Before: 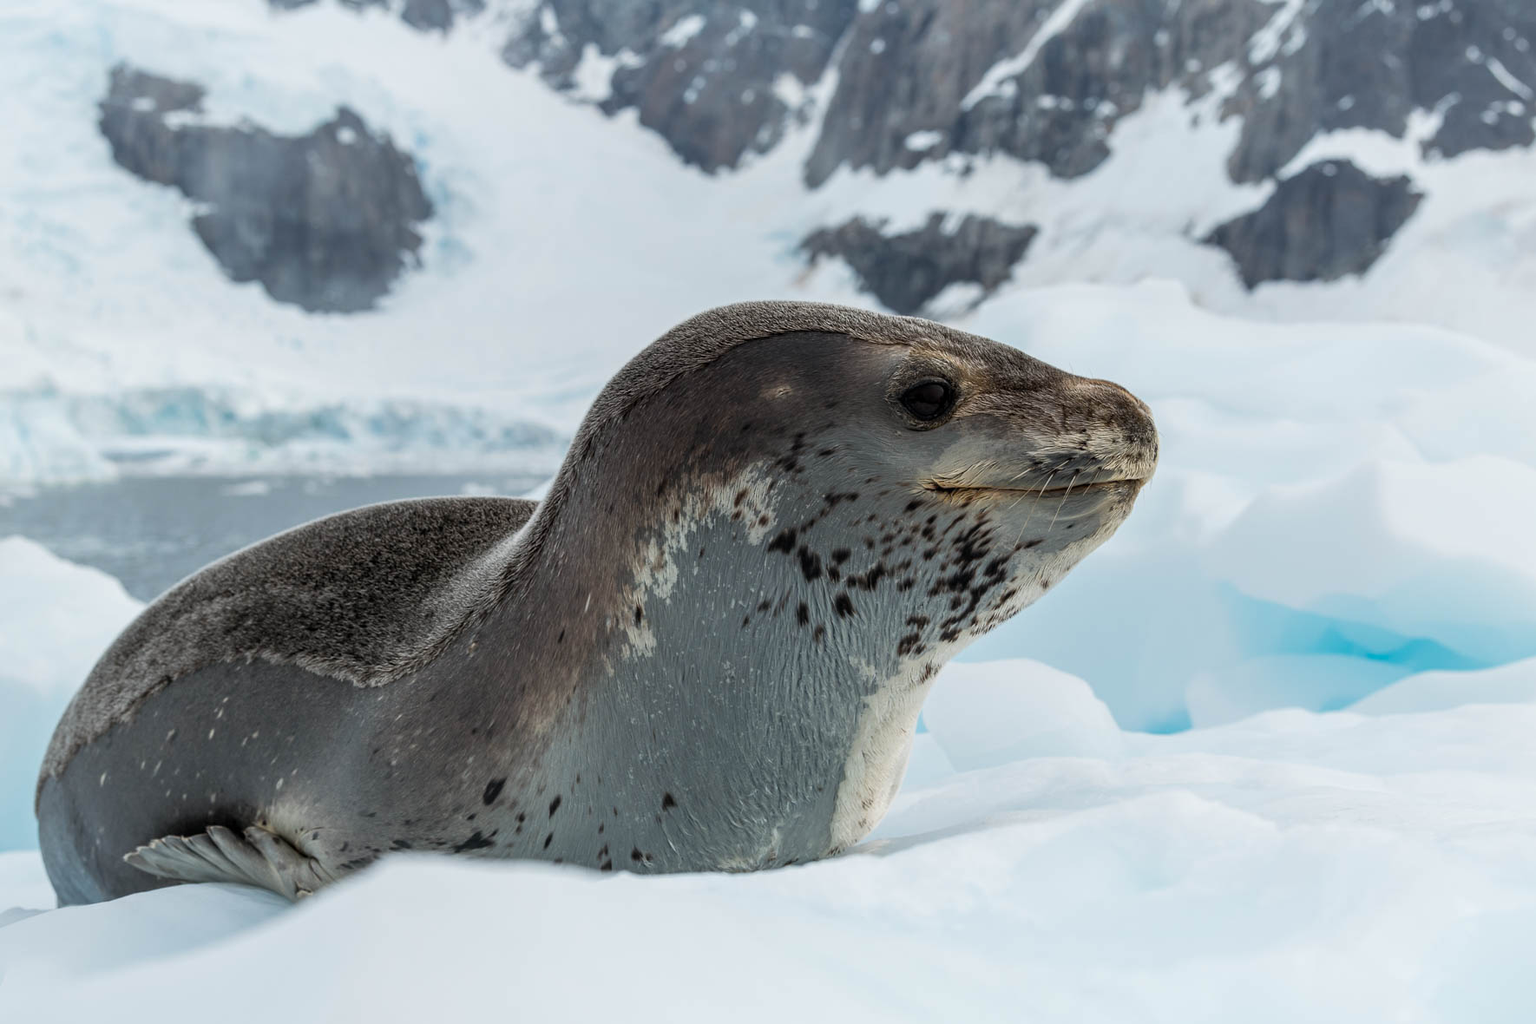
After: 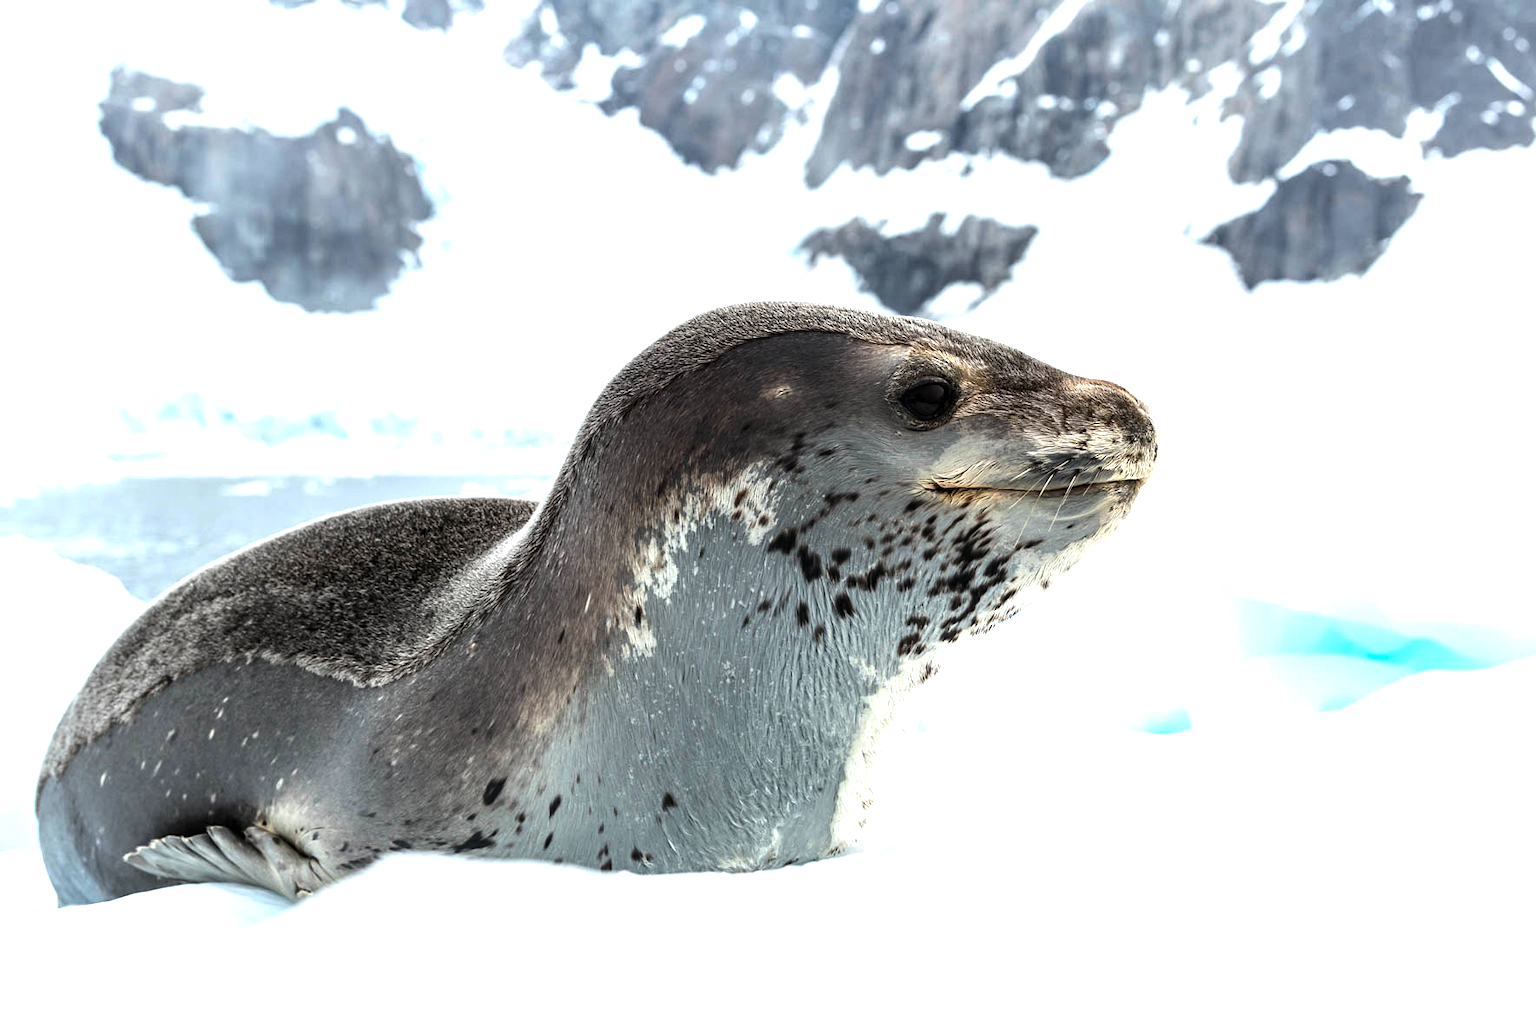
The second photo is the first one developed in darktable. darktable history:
exposure: black level correction 0, exposure 0.7 EV, compensate exposure bias true, compensate highlight preservation false
tone equalizer: -8 EV -0.75 EV, -7 EV -0.7 EV, -6 EV -0.6 EV, -5 EV -0.4 EV, -3 EV 0.4 EV, -2 EV 0.6 EV, -1 EV 0.7 EV, +0 EV 0.75 EV, edges refinement/feathering 500, mask exposure compensation -1.57 EV, preserve details no
